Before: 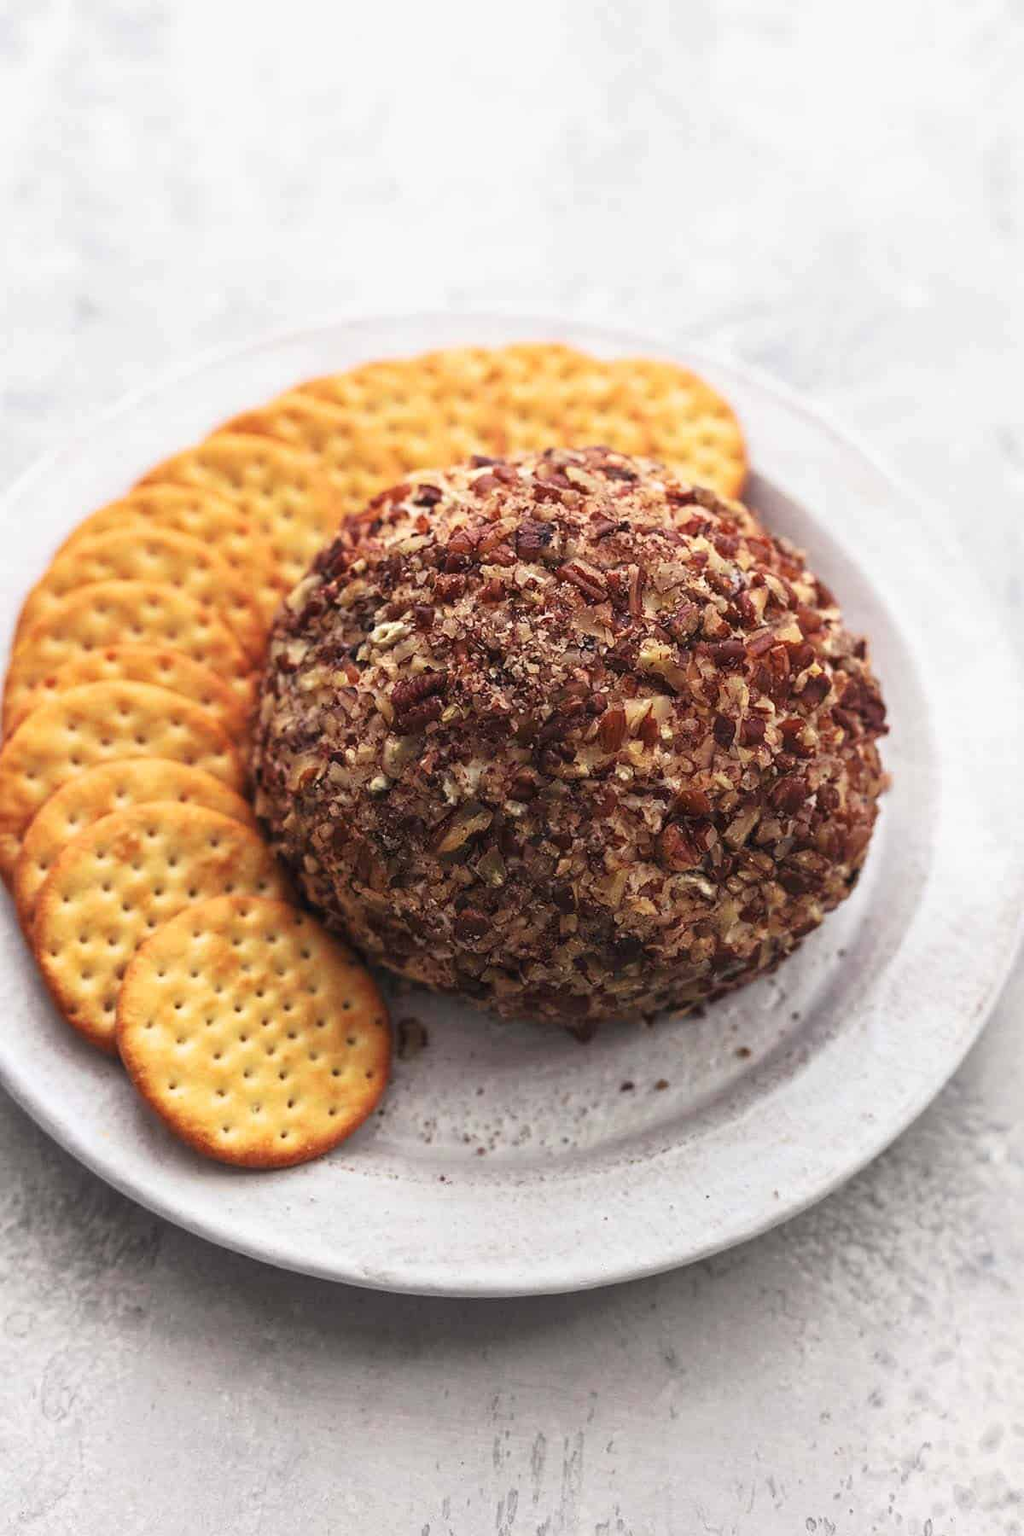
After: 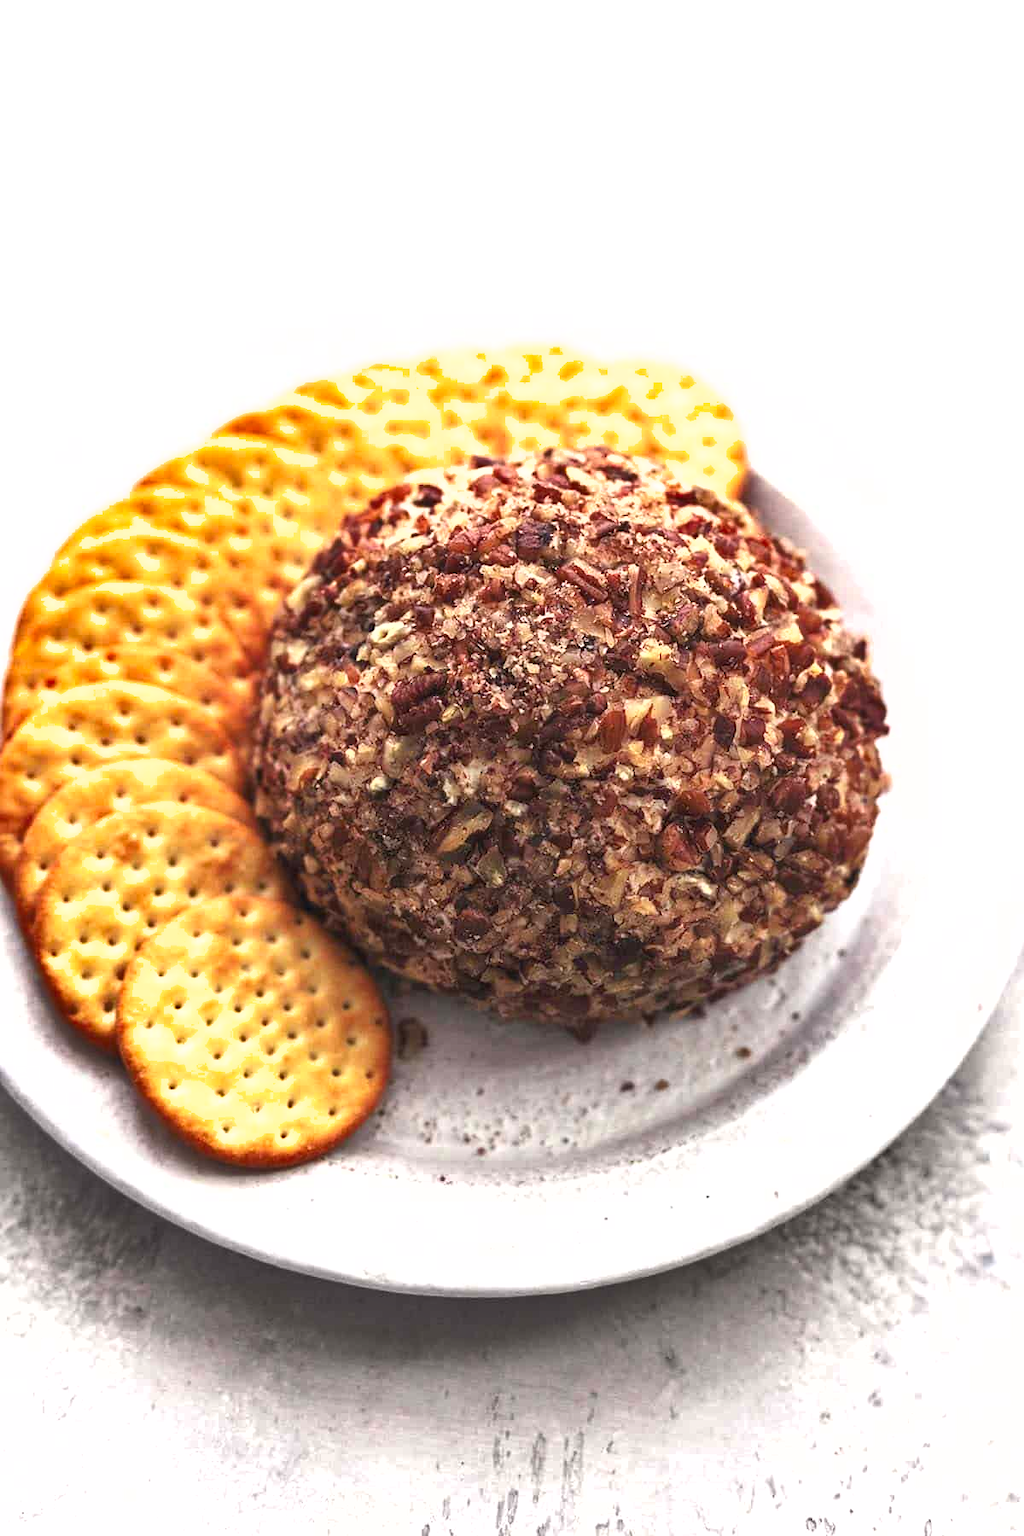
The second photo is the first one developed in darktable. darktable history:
exposure: black level correction 0, exposure 0.7 EV, compensate exposure bias true, compensate highlight preservation false
shadows and highlights: low approximation 0.01, soften with gaussian
